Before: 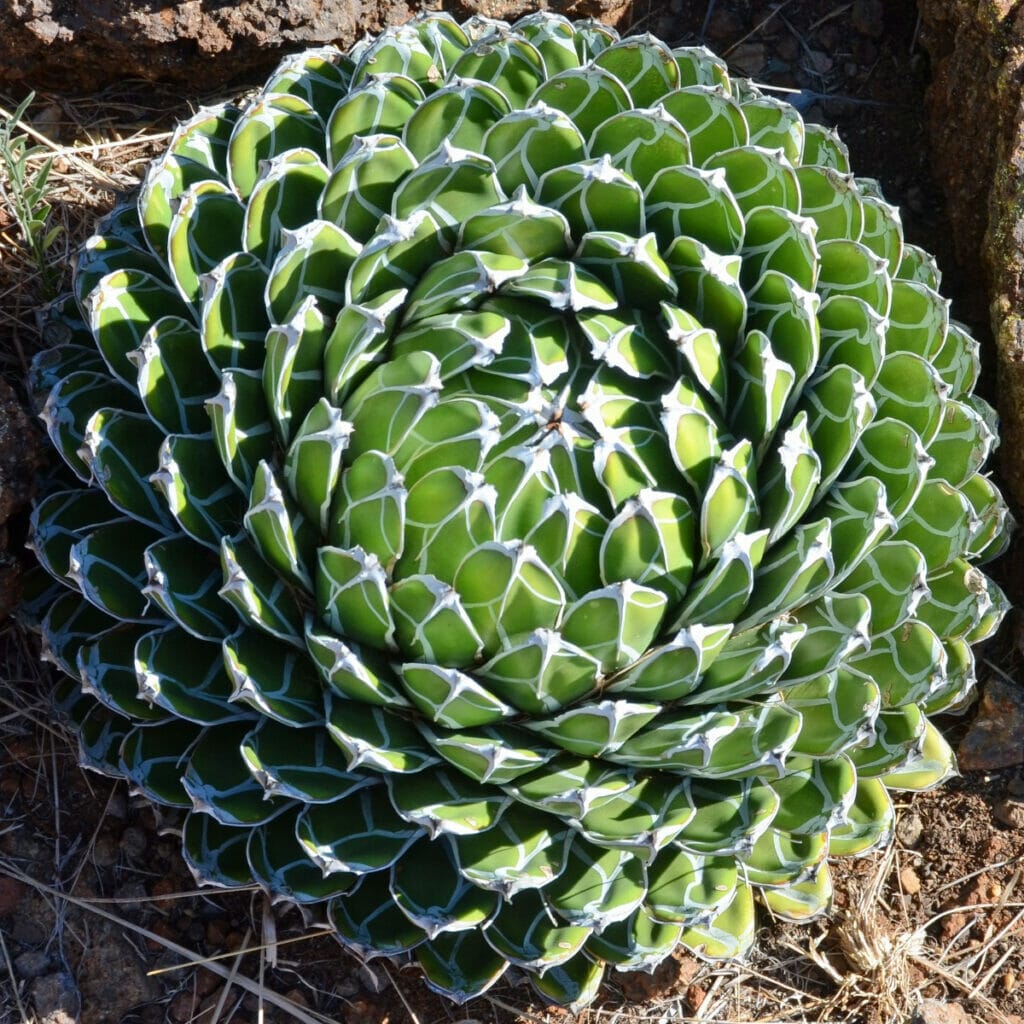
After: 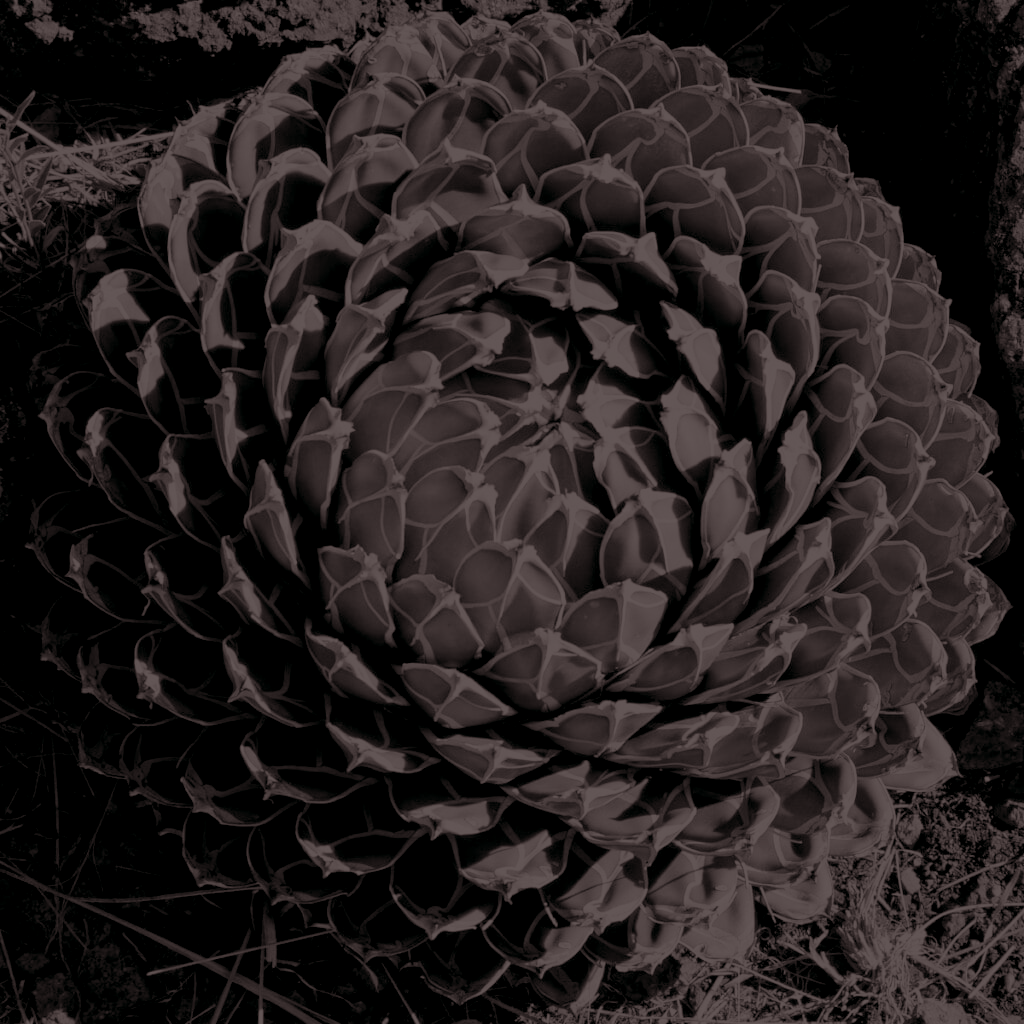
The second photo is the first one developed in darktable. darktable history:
base curve: curves: ch0 [(0, 0) (0.204, 0.334) (0.55, 0.733) (1, 1)], preserve colors none
colorize: hue 90°, saturation 19%, lightness 1.59%, version 1
split-toning: shadows › saturation 0.24, highlights › hue 54°, highlights › saturation 0.24
